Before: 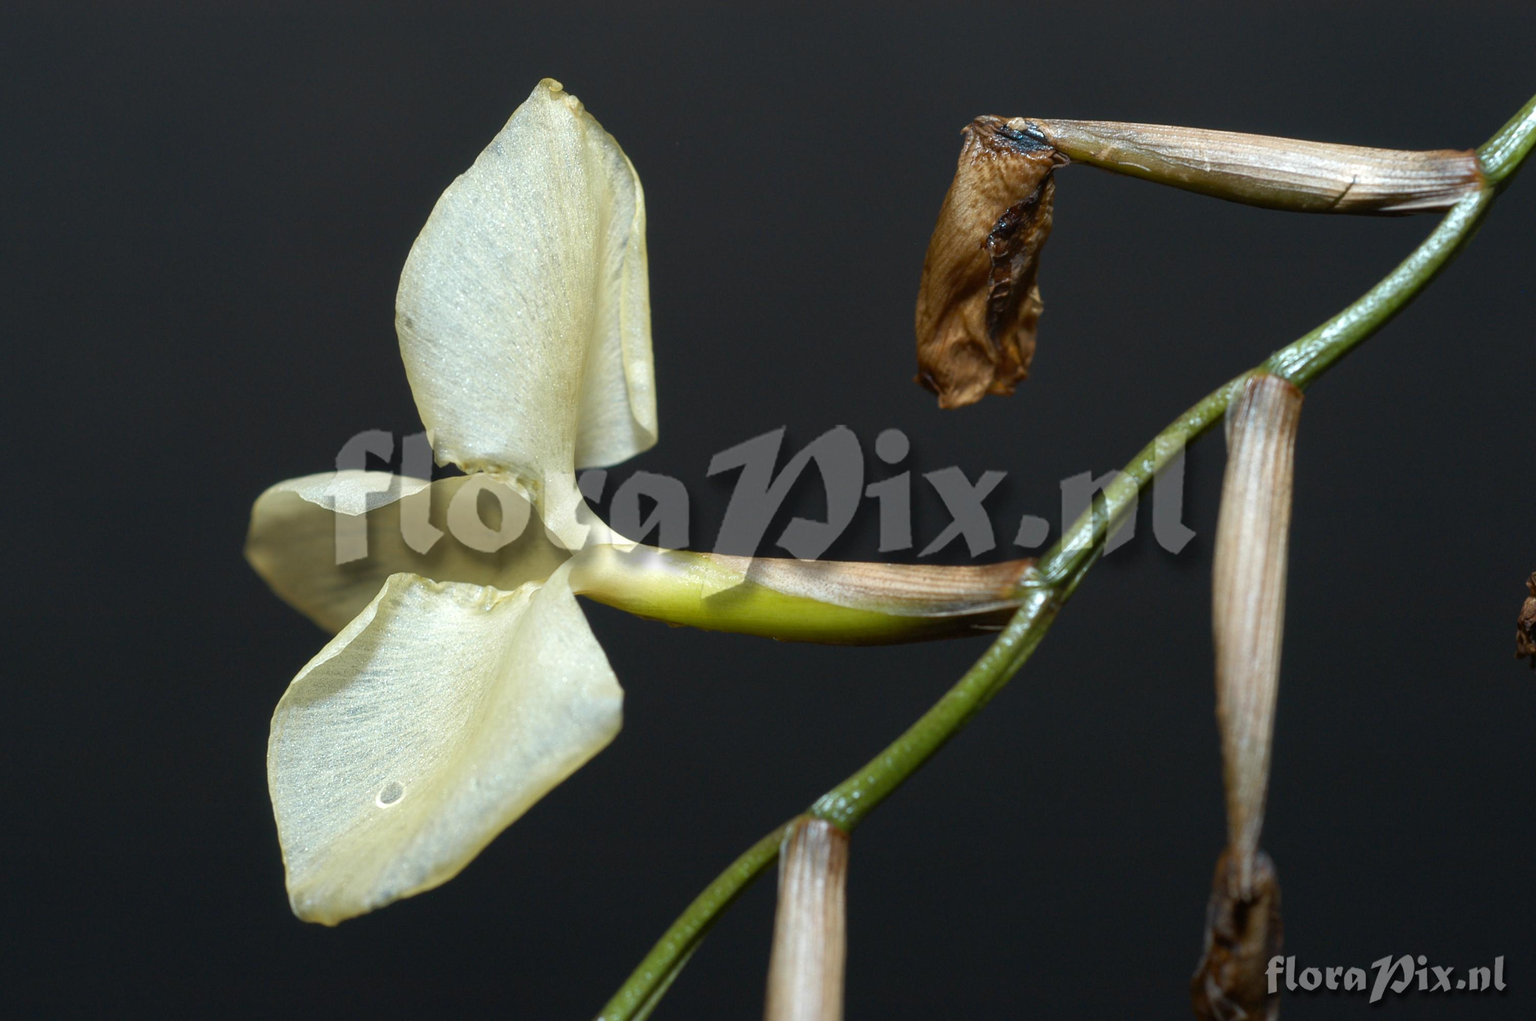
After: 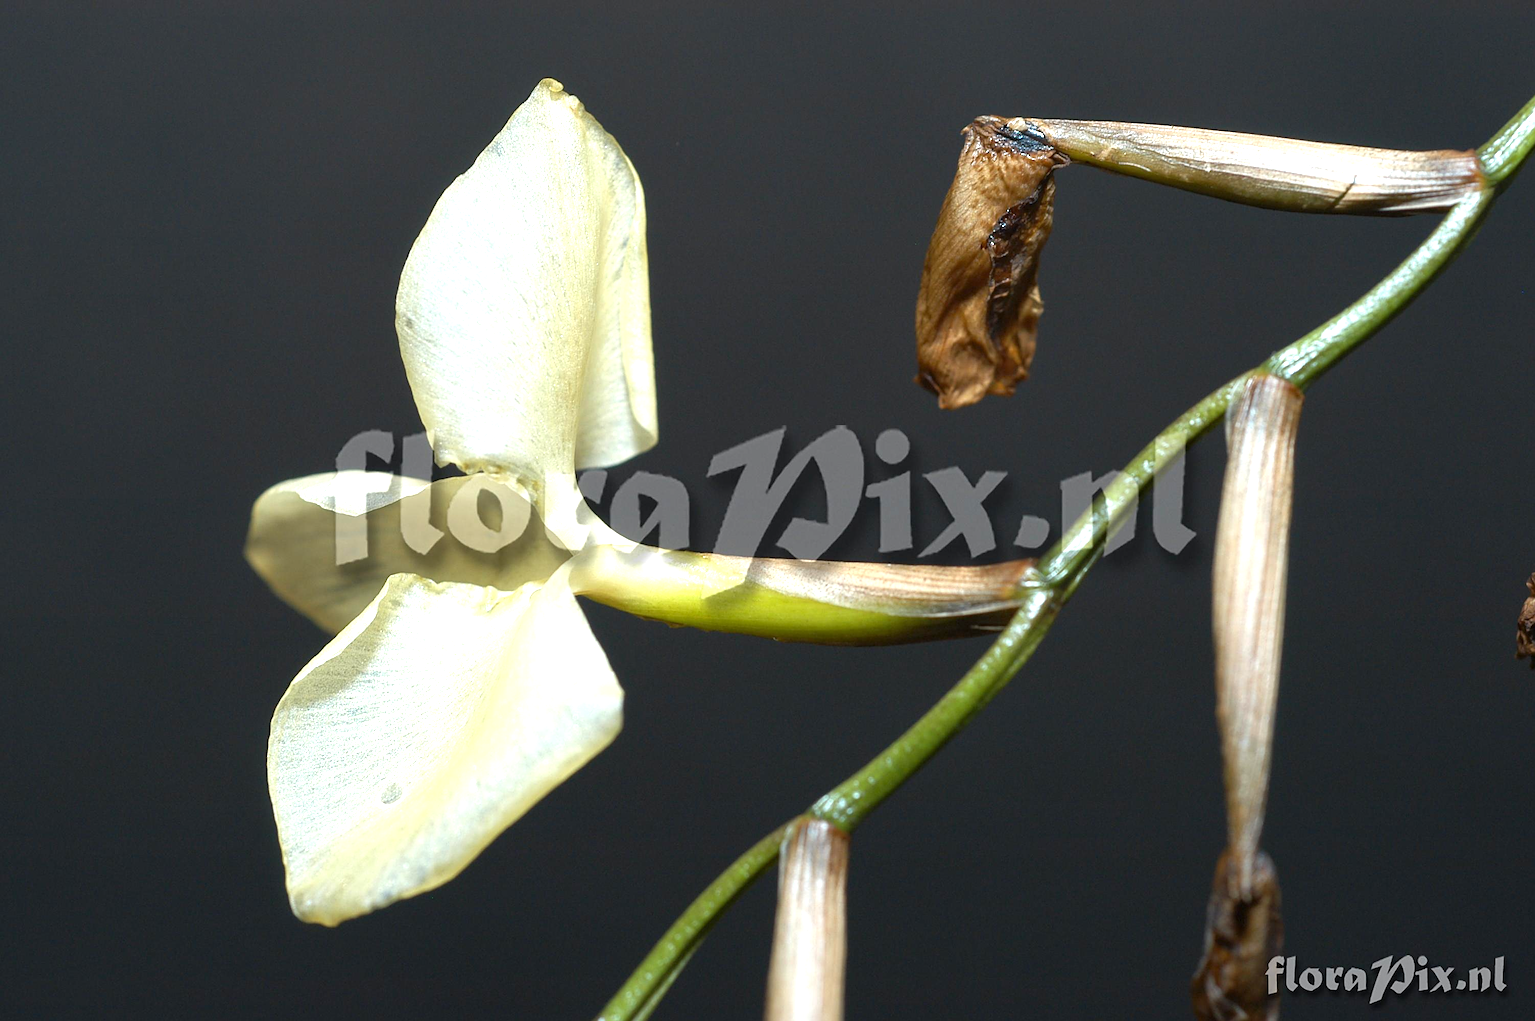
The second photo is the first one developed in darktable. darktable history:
sharpen: on, module defaults
exposure: exposure 0.814 EV, compensate exposure bias true, compensate highlight preservation false
